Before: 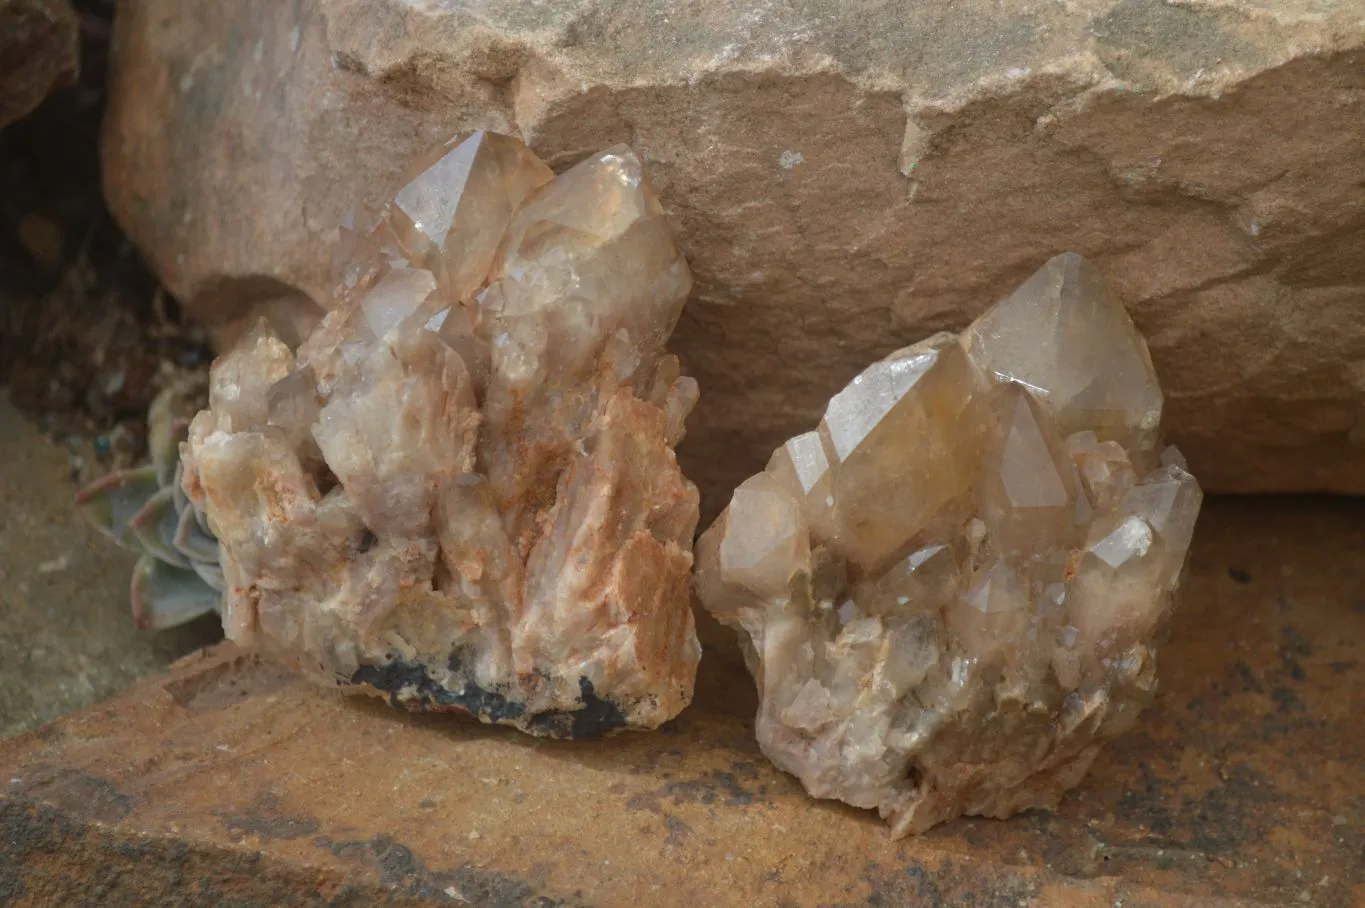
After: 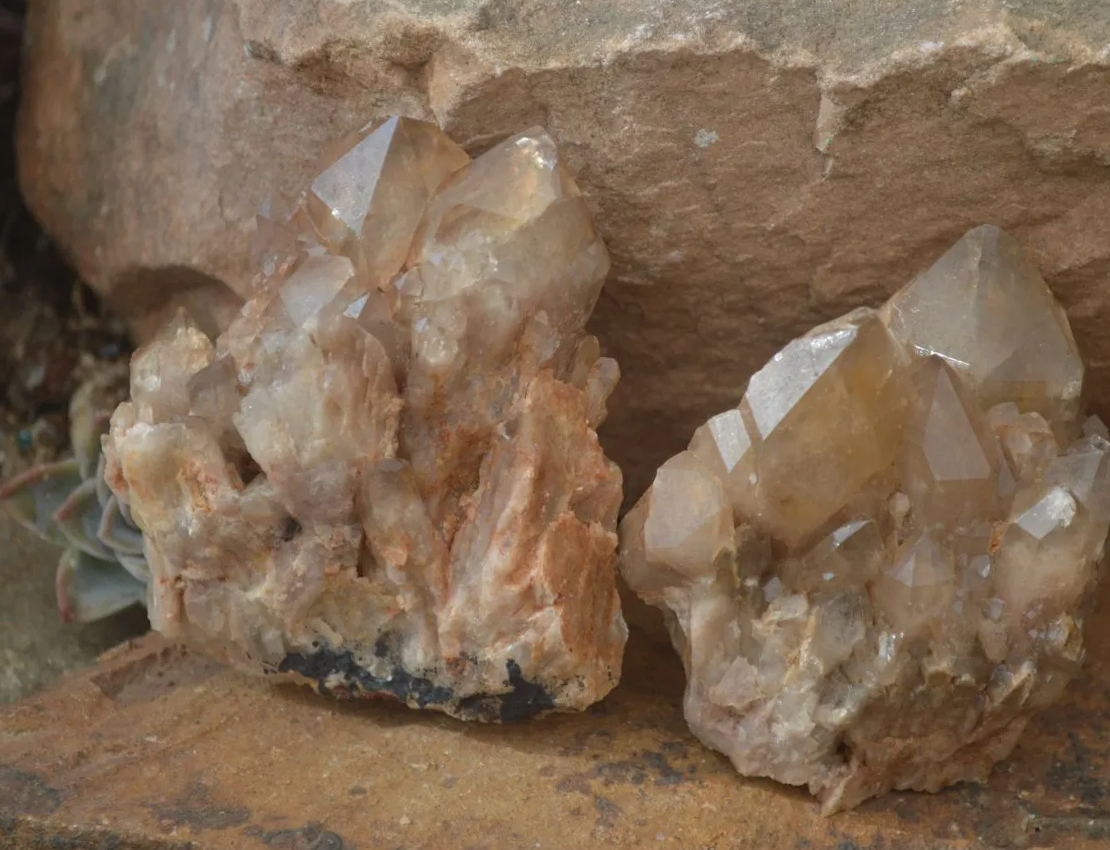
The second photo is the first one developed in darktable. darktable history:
crop and rotate: angle 1.3°, left 4.251%, top 0.556%, right 11.637%, bottom 2.611%
shadows and highlights: shadows 25.72, highlights -48, soften with gaussian
